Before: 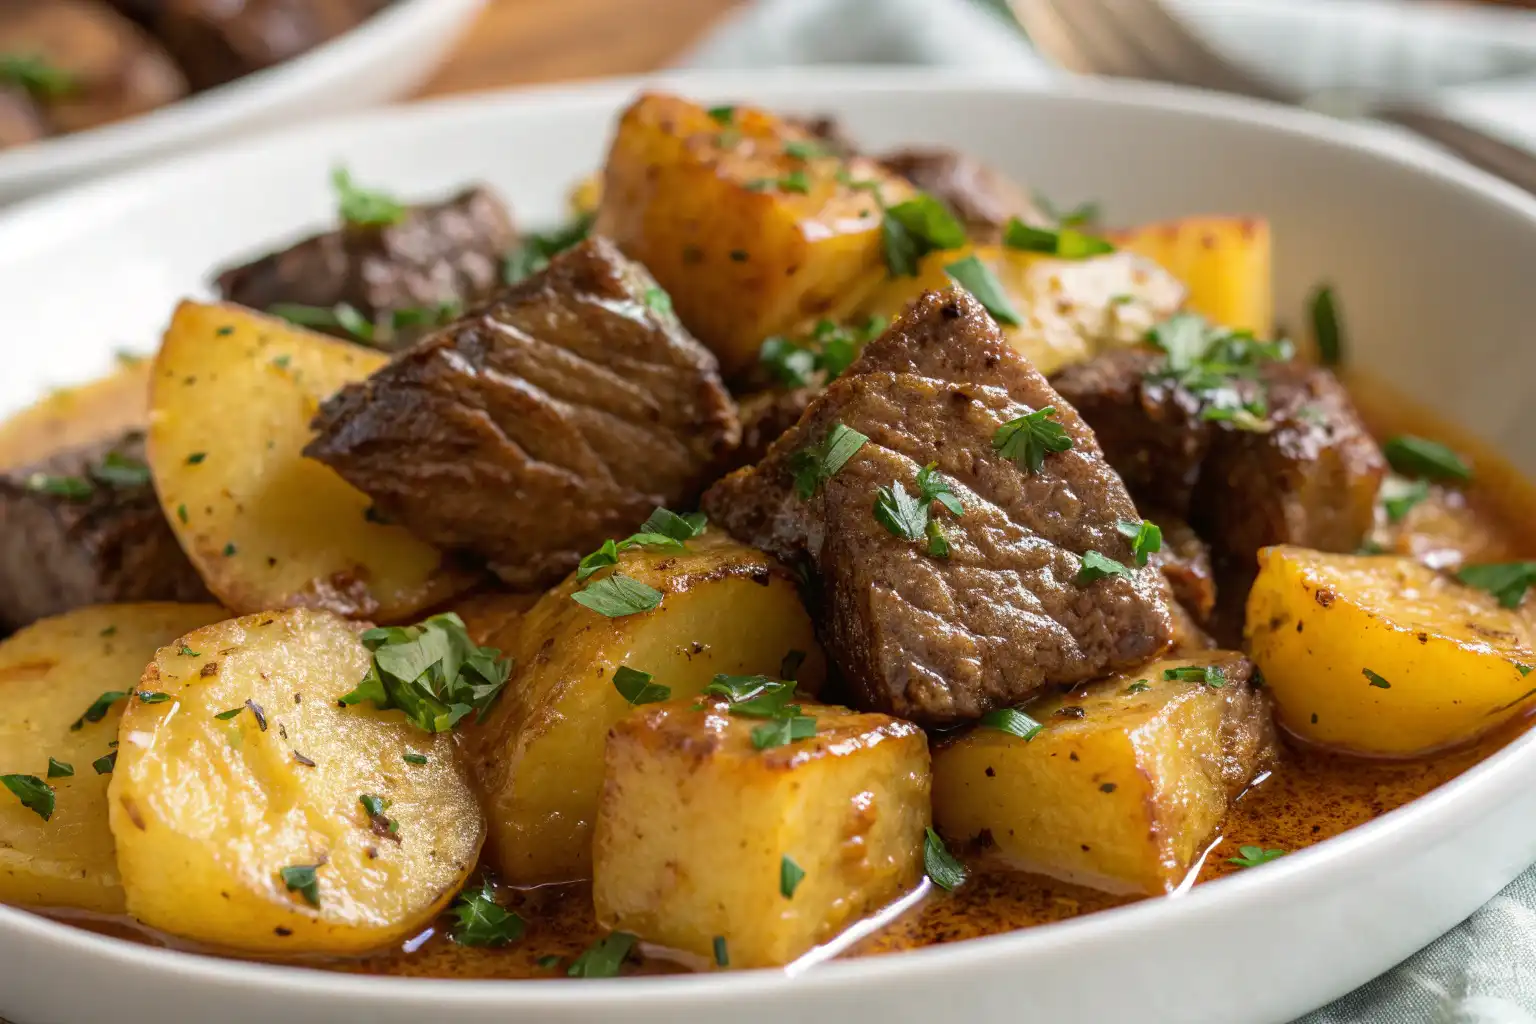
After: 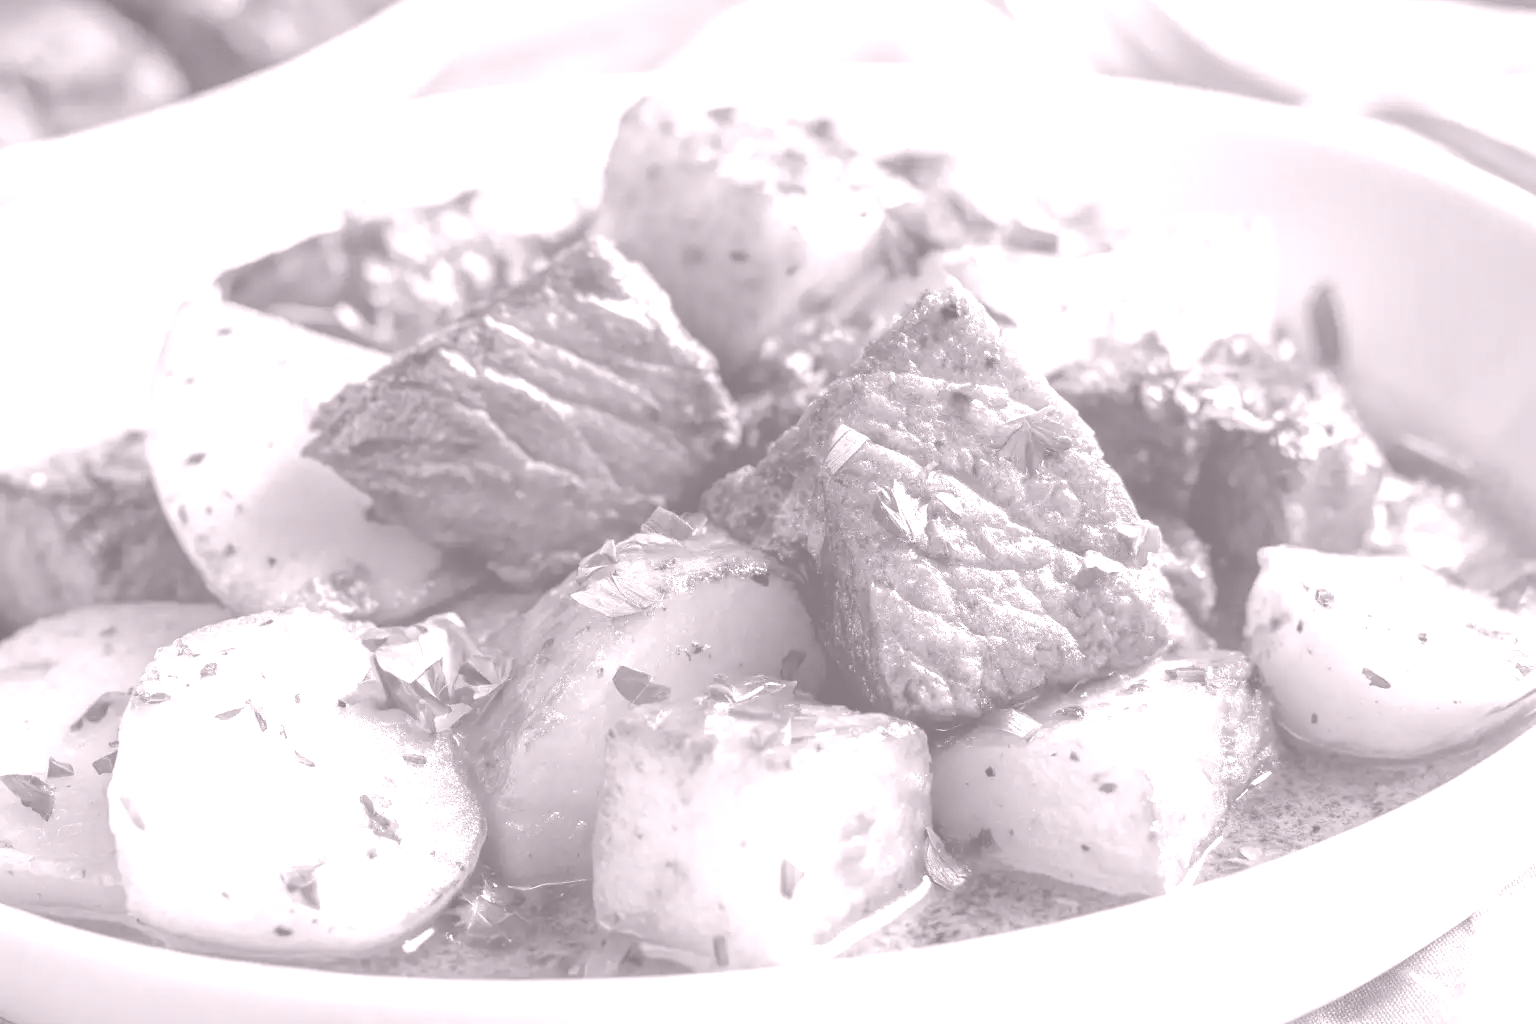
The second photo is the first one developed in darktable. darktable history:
colorize: hue 25.2°, saturation 83%, source mix 82%, lightness 79%, version 1
tone curve: curves: ch0 [(0, 0) (0.003, 0.003) (0.011, 0.015) (0.025, 0.031) (0.044, 0.056) (0.069, 0.083) (0.1, 0.113) (0.136, 0.145) (0.177, 0.184) (0.224, 0.225) (0.277, 0.275) (0.335, 0.327) (0.399, 0.385) (0.468, 0.447) (0.543, 0.528) (0.623, 0.611) (0.709, 0.703) (0.801, 0.802) (0.898, 0.902) (1, 1)], preserve colors none
